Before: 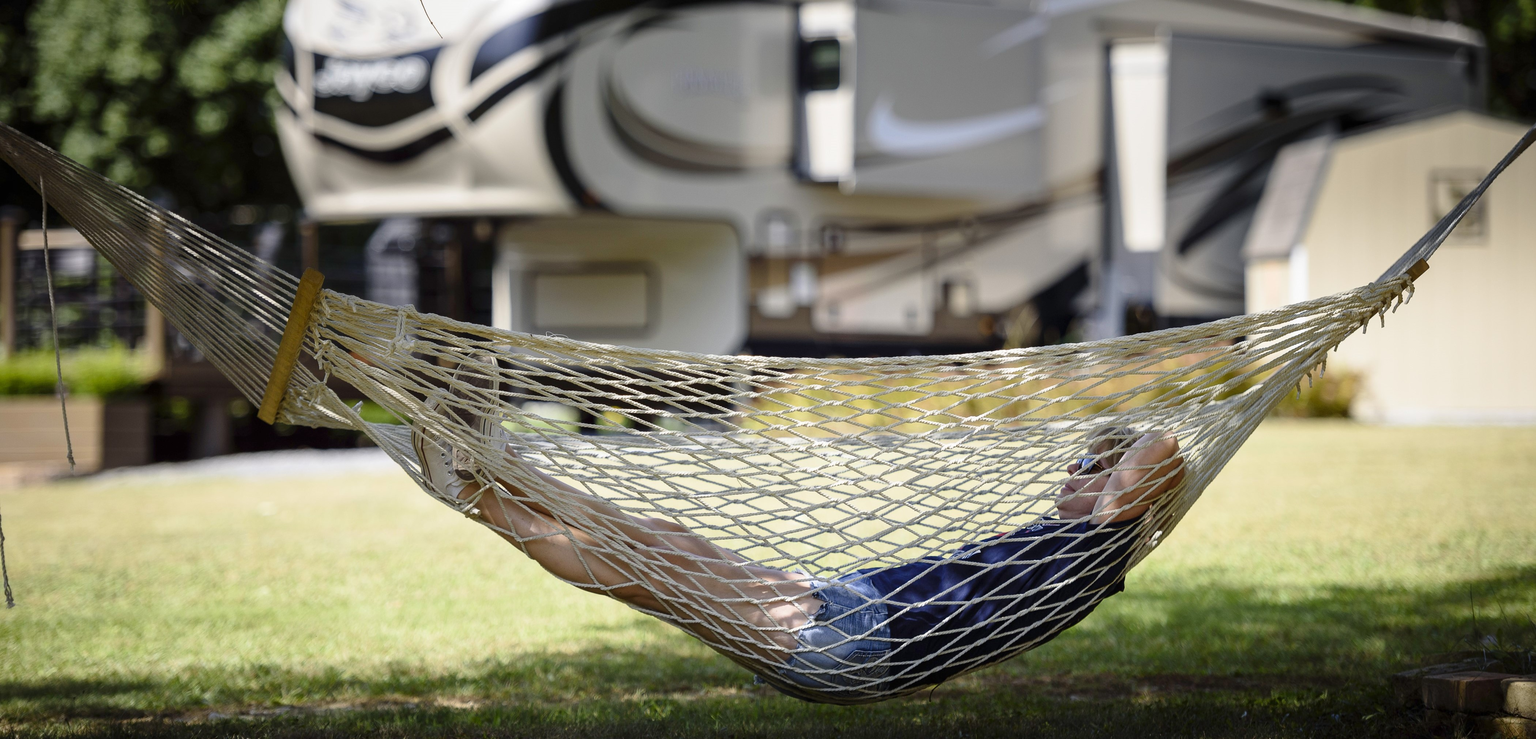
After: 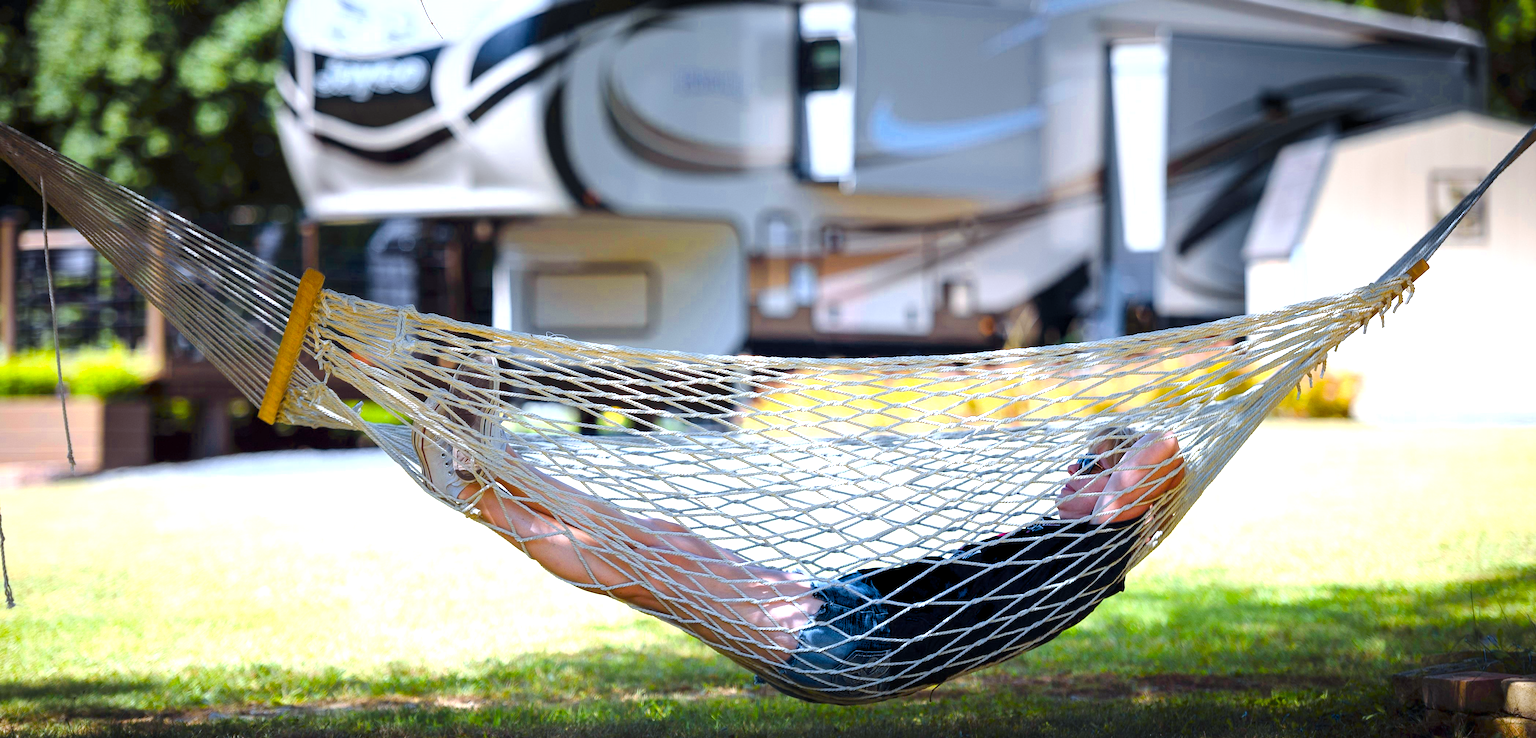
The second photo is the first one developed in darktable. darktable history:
exposure: exposure 0.2 EV, compensate highlight preservation false
color calibration: output R [1.422, -0.35, -0.252, 0], output G [-0.238, 1.259, -0.084, 0], output B [-0.081, -0.196, 1.58, 0], output brightness [0.49, 0.671, -0.57, 0], illuminant same as pipeline (D50), adaptation none (bypass), saturation algorithm version 1 (2020)
